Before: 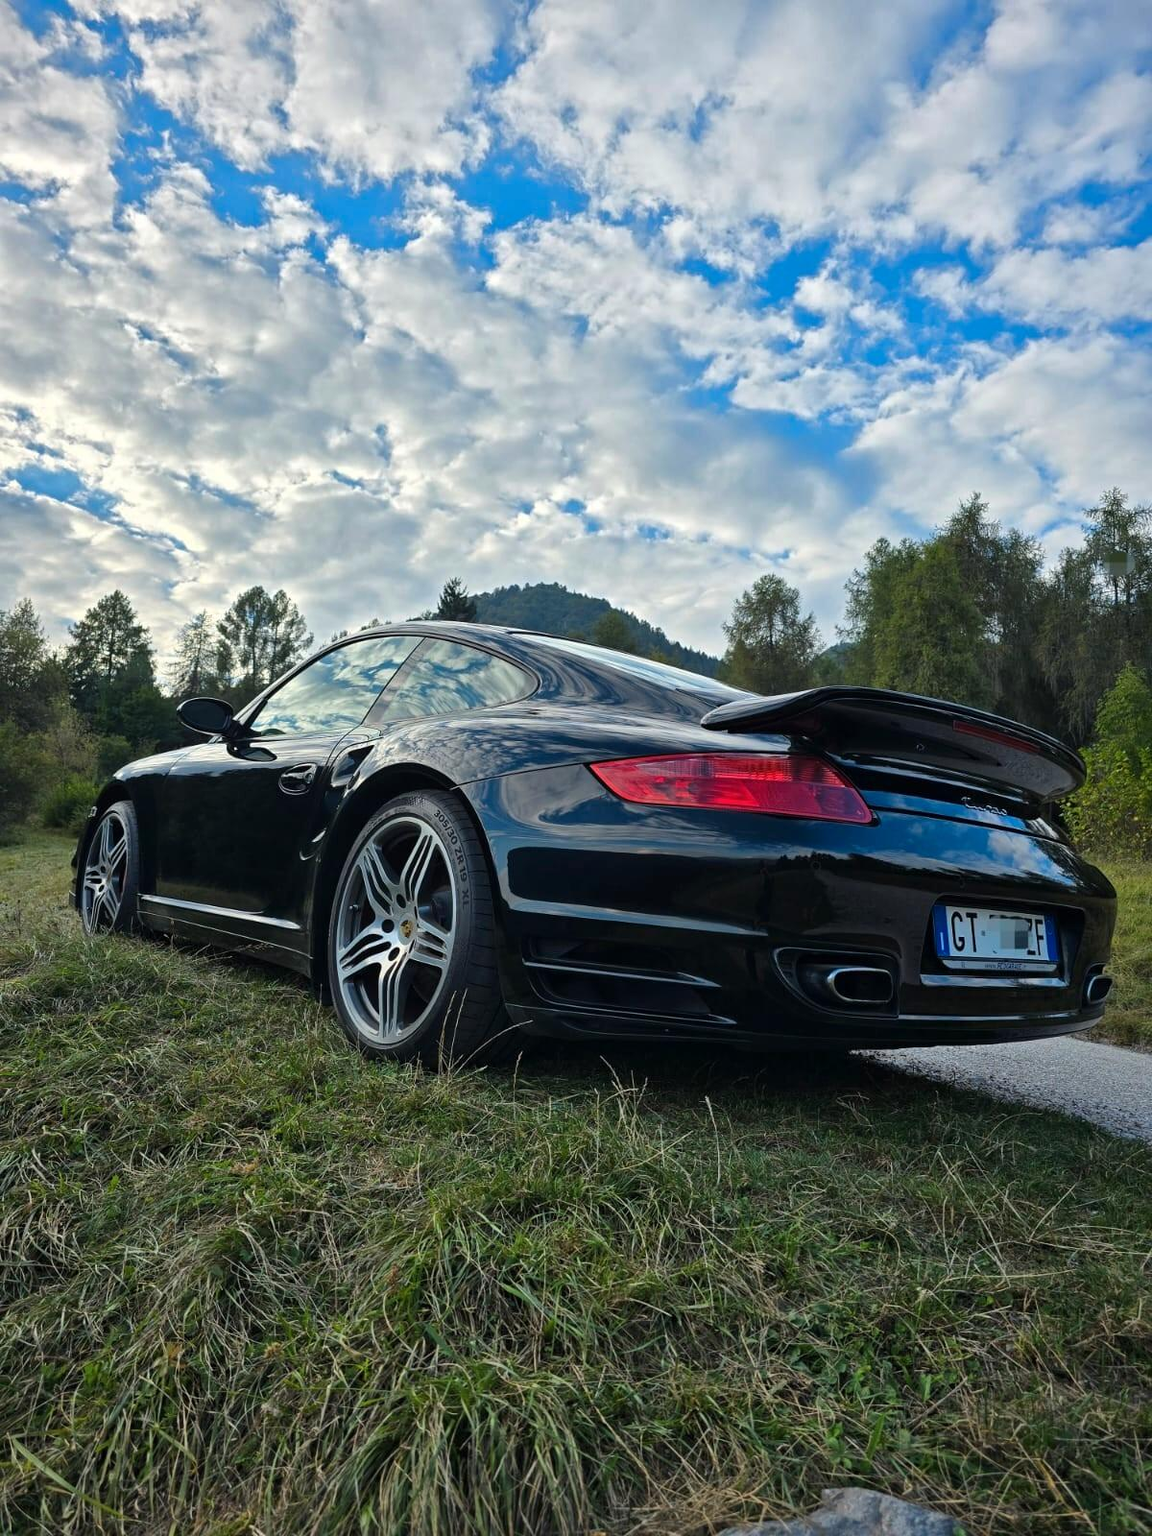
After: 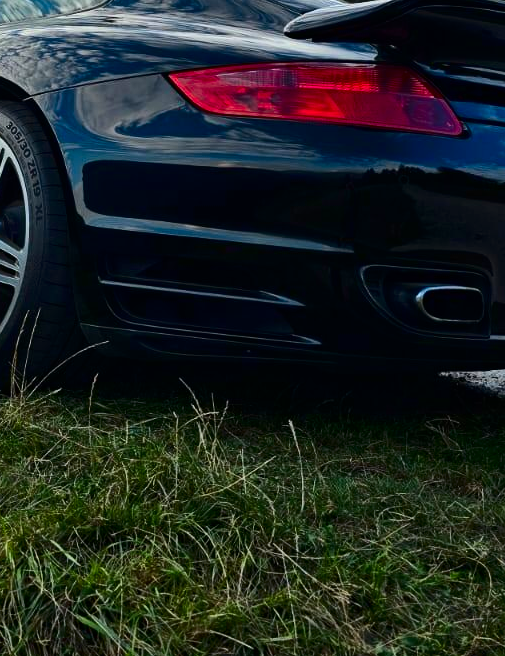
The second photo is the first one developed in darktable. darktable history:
contrast brightness saturation: contrast 0.19, brightness -0.11, saturation 0.21
crop: left 37.221%, top 45.169%, right 20.63%, bottom 13.777%
